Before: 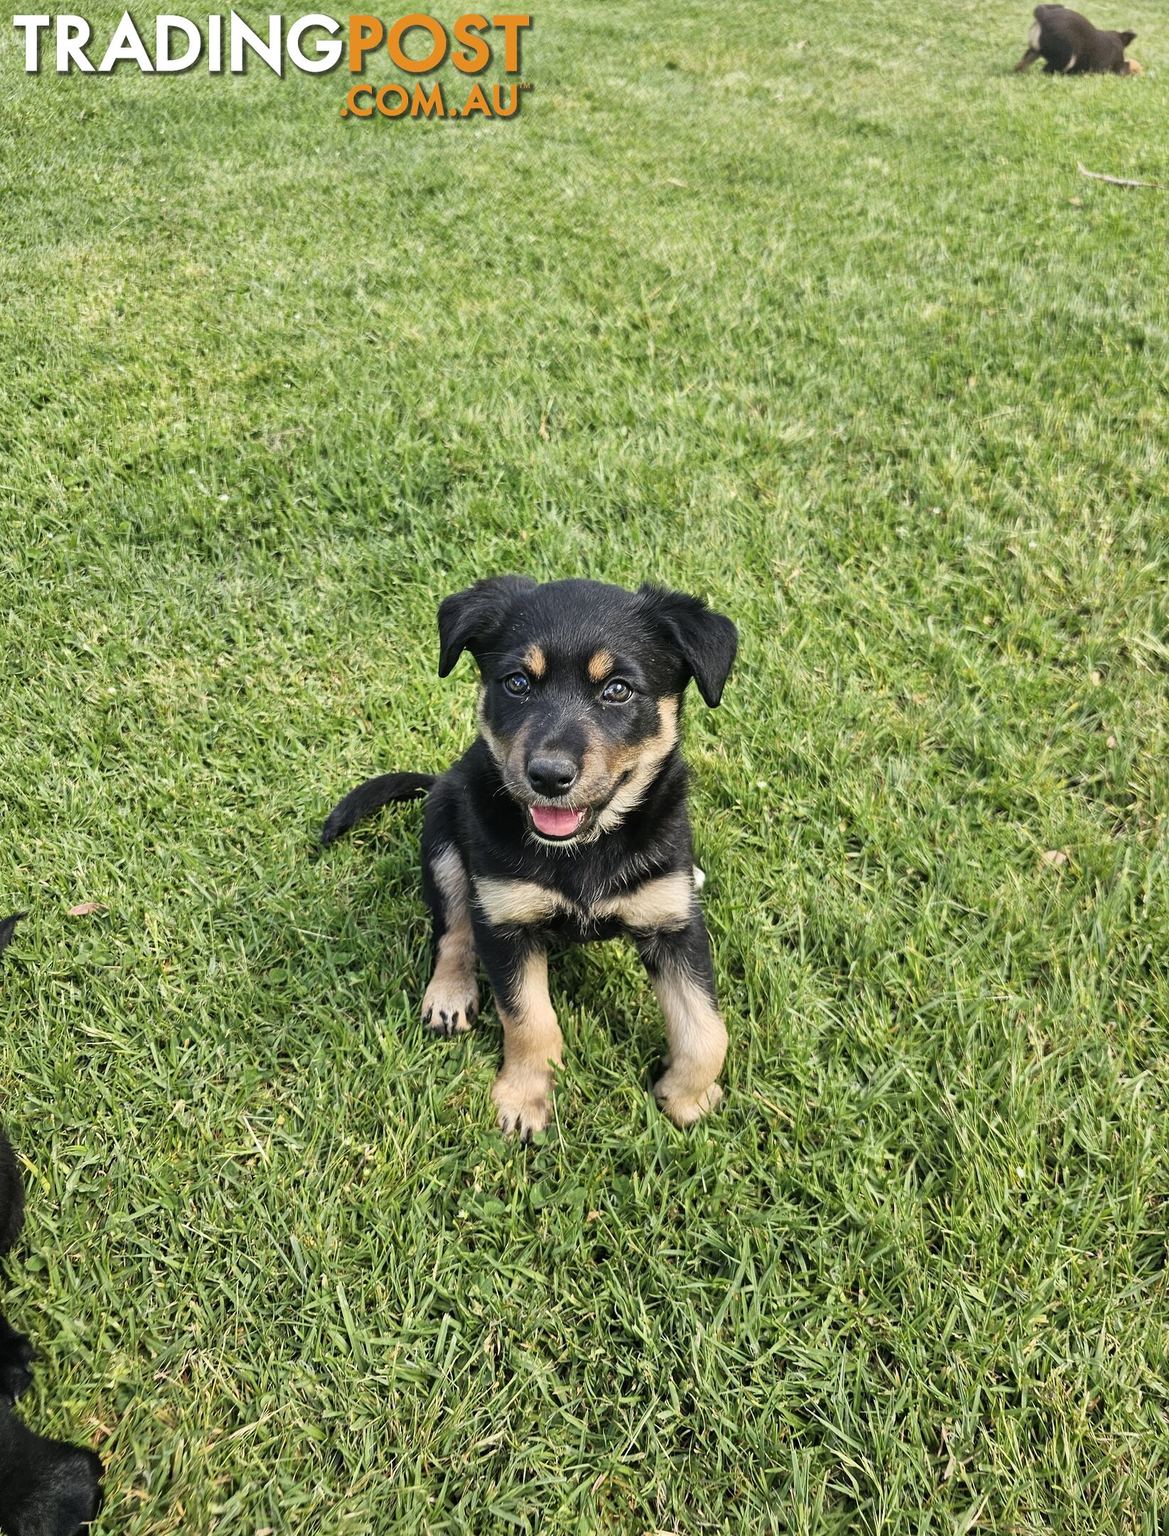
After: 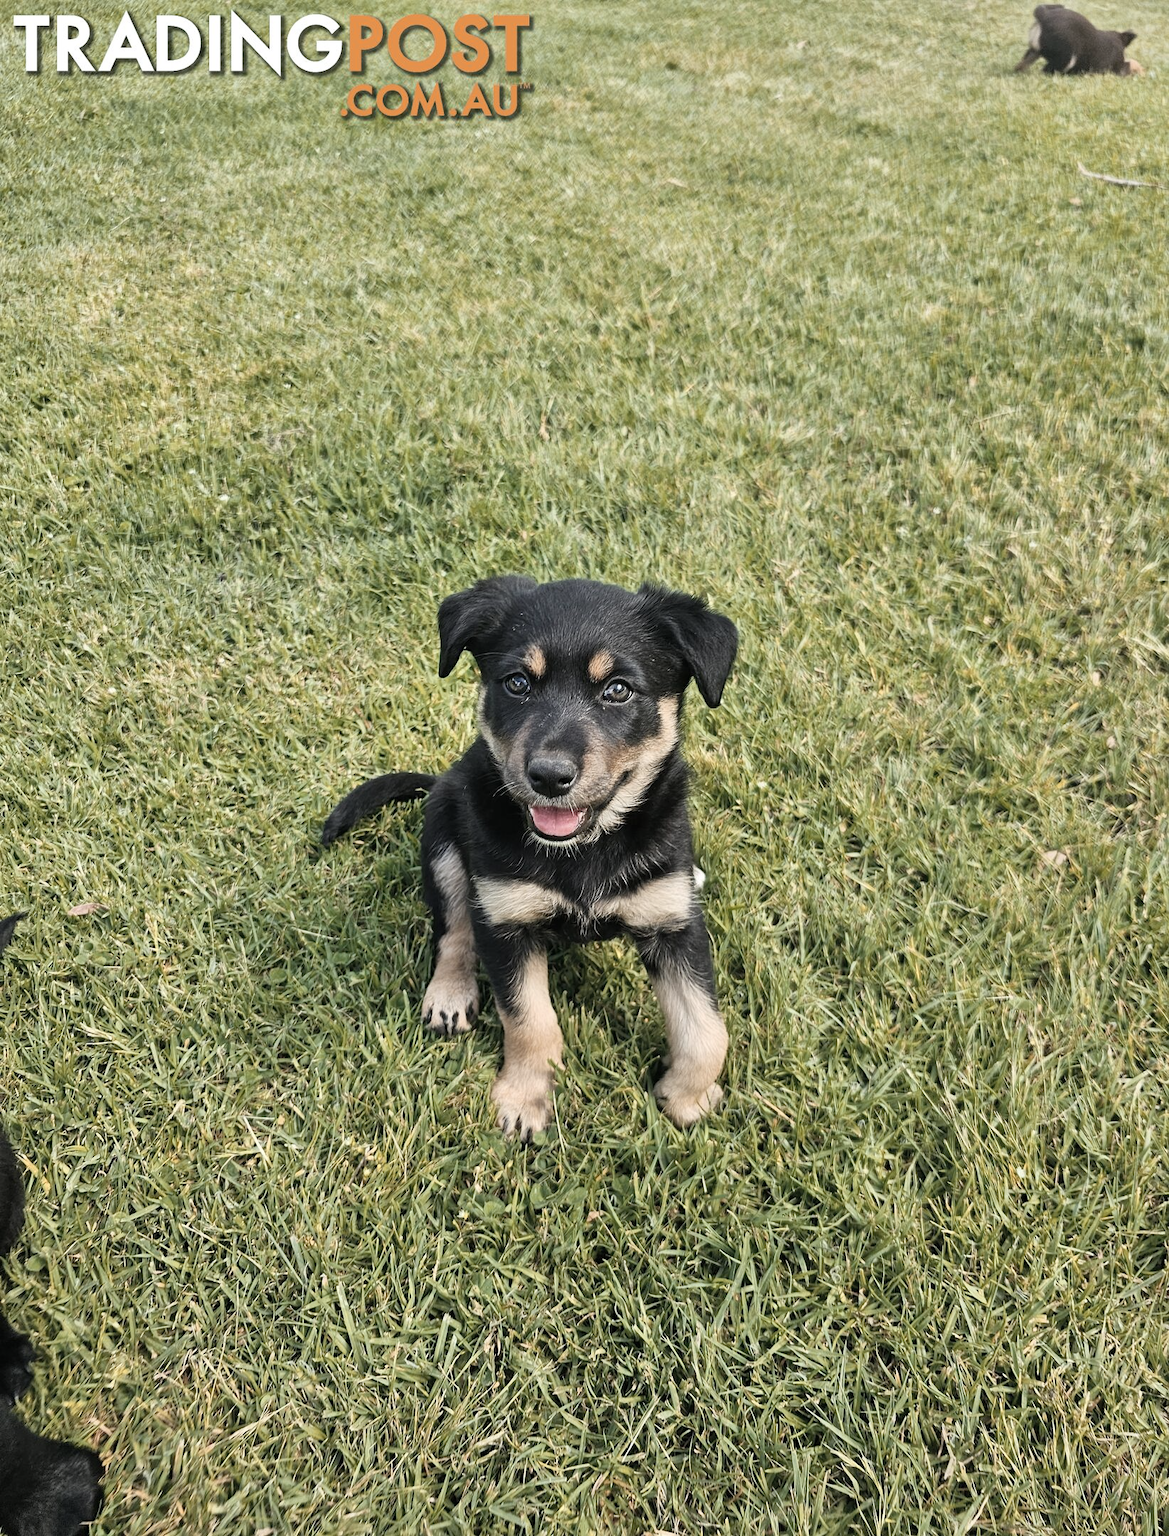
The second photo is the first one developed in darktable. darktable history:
color zones: curves: ch2 [(0, 0.5) (0.143, 0.5) (0.286, 0.416) (0.429, 0.5) (0.571, 0.5) (0.714, 0.5) (0.857, 0.5) (1, 0.5)]
color correction: highlights b* -0.019, saturation 0.618
